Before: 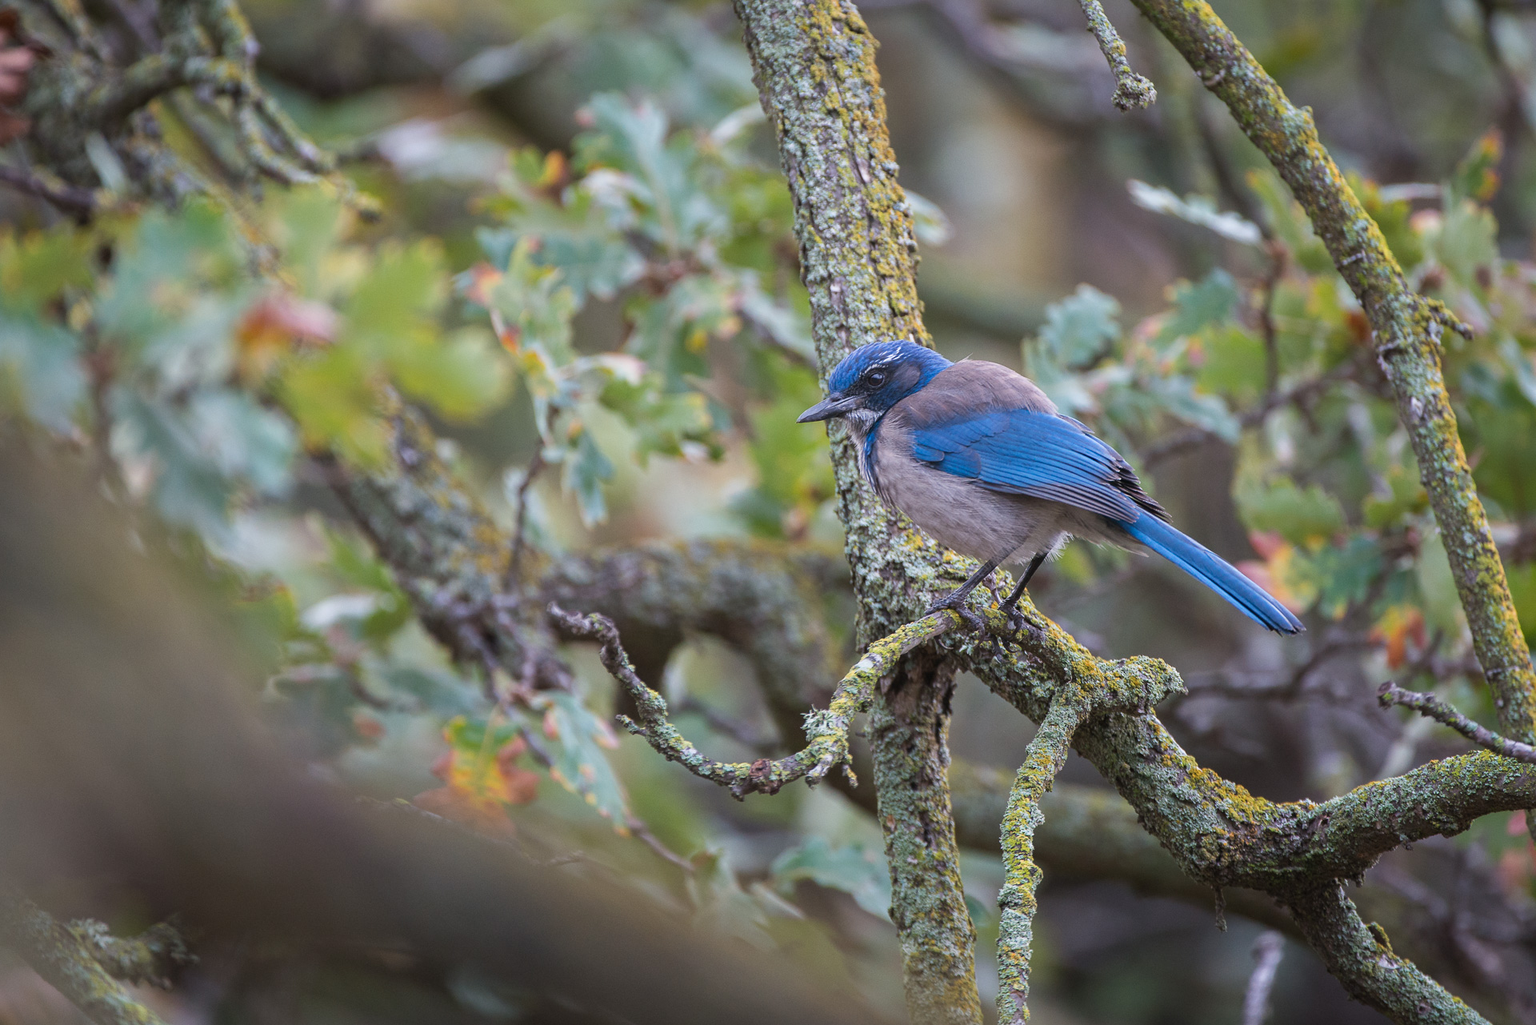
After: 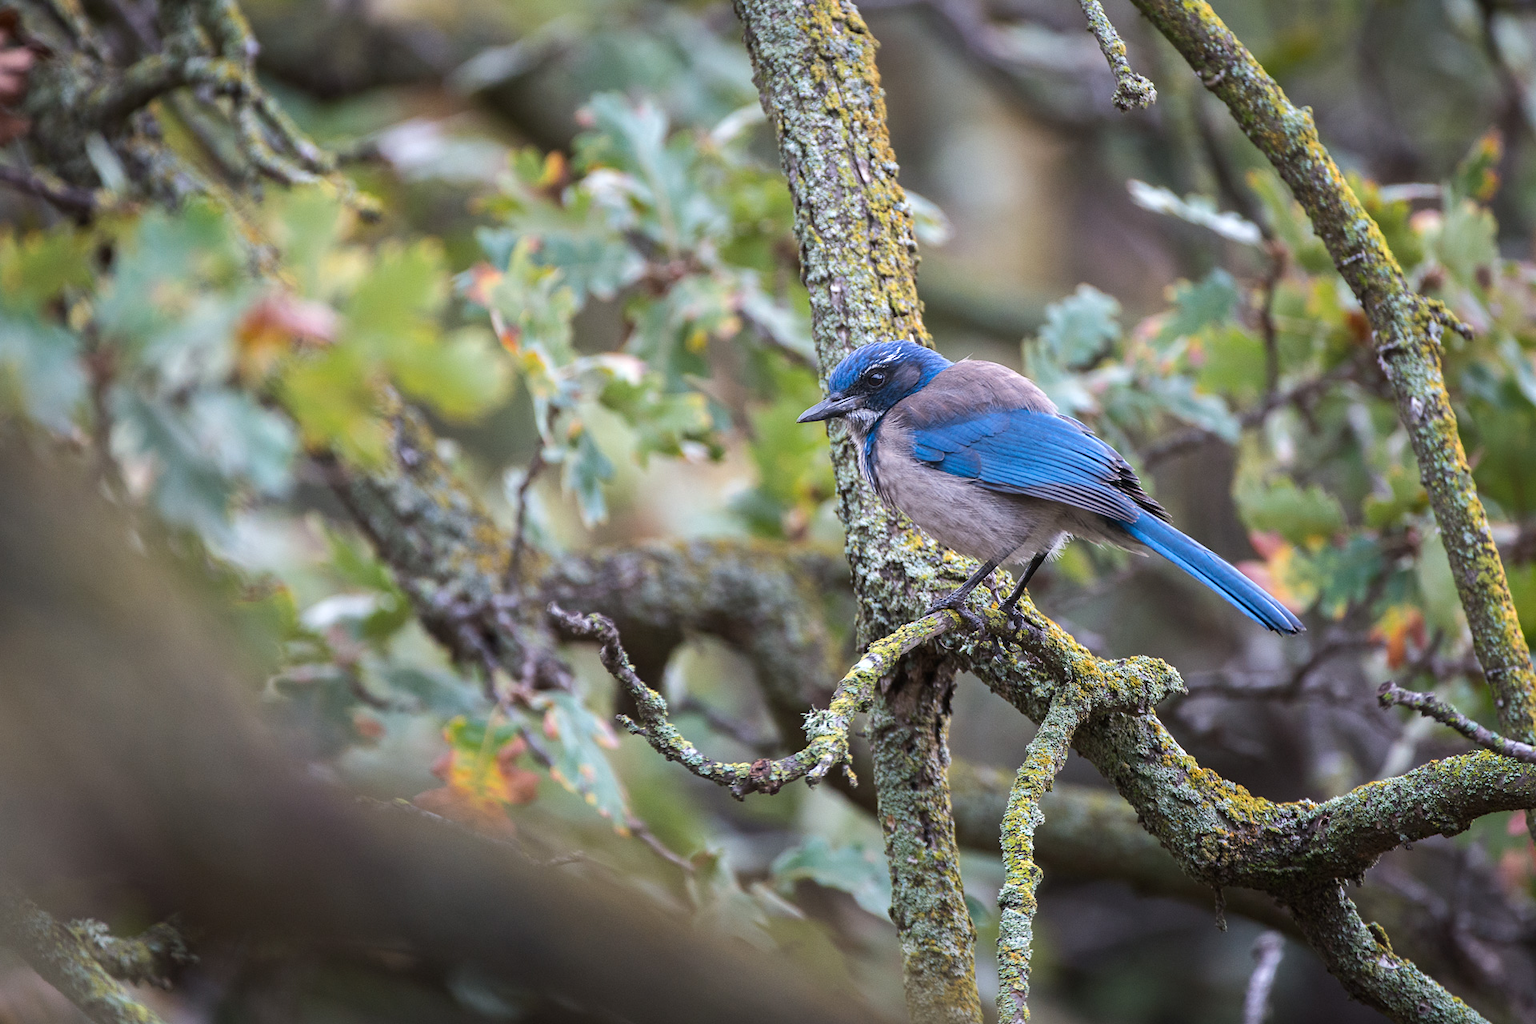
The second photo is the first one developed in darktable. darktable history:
exposure: black level correction 0.001, compensate highlight preservation false
tone equalizer: -8 EV -0.417 EV, -7 EV -0.389 EV, -6 EV -0.333 EV, -5 EV -0.222 EV, -3 EV 0.222 EV, -2 EV 0.333 EV, -1 EV 0.389 EV, +0 EV 0.417 EV, edges refinement/feathering 500, mask exposure compensation -1.57 EV, preserve details no
